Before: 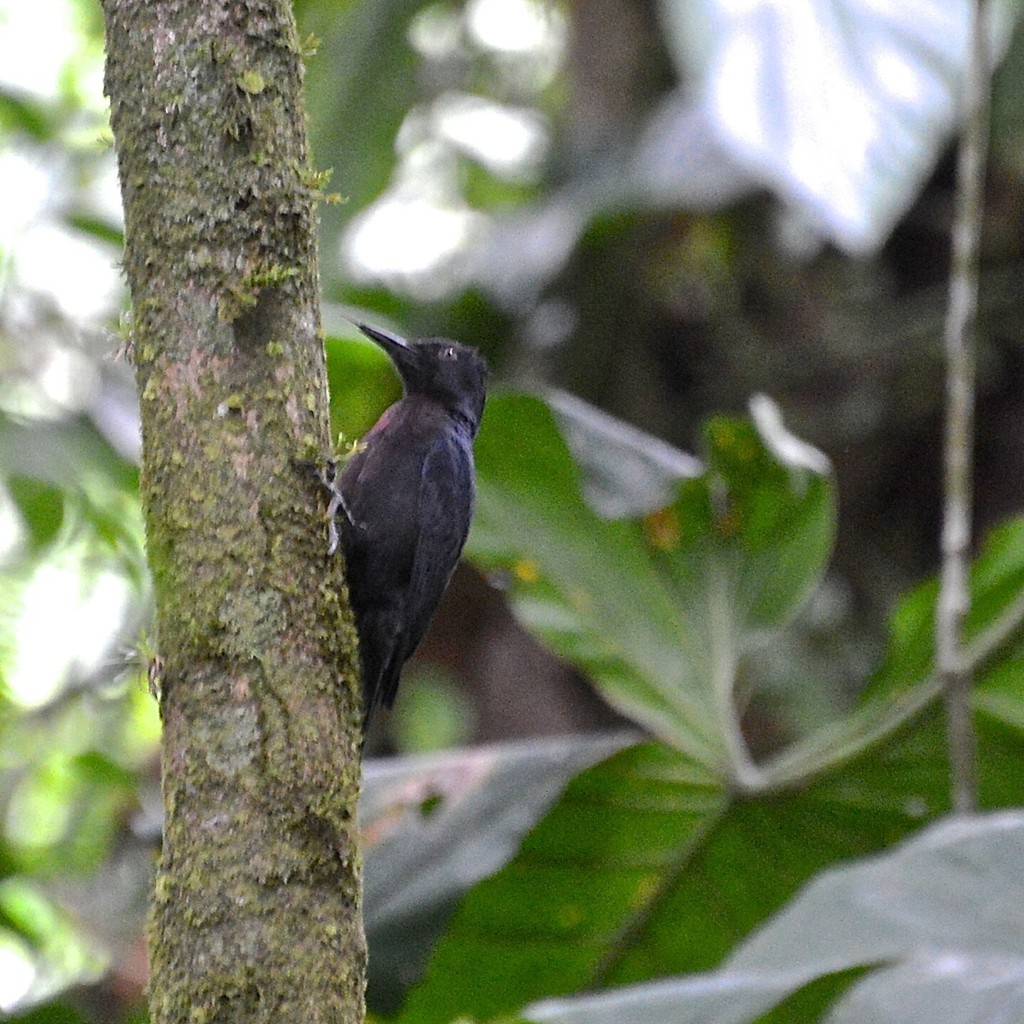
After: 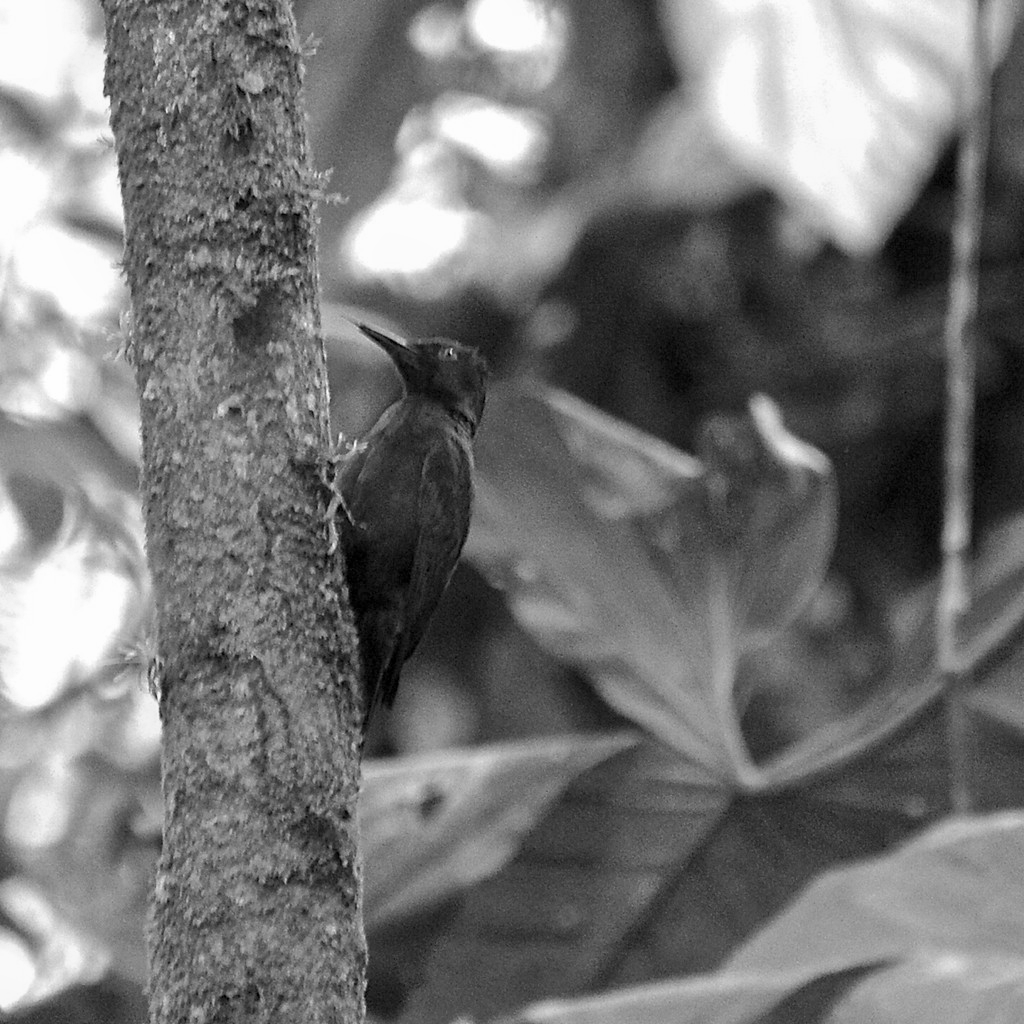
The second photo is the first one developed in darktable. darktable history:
monochrome: on, module defaults
local contrast: highlights 61%, shadows 106%, detail 107%, midtone range 0.529
tone equalizer: on, module defaults
